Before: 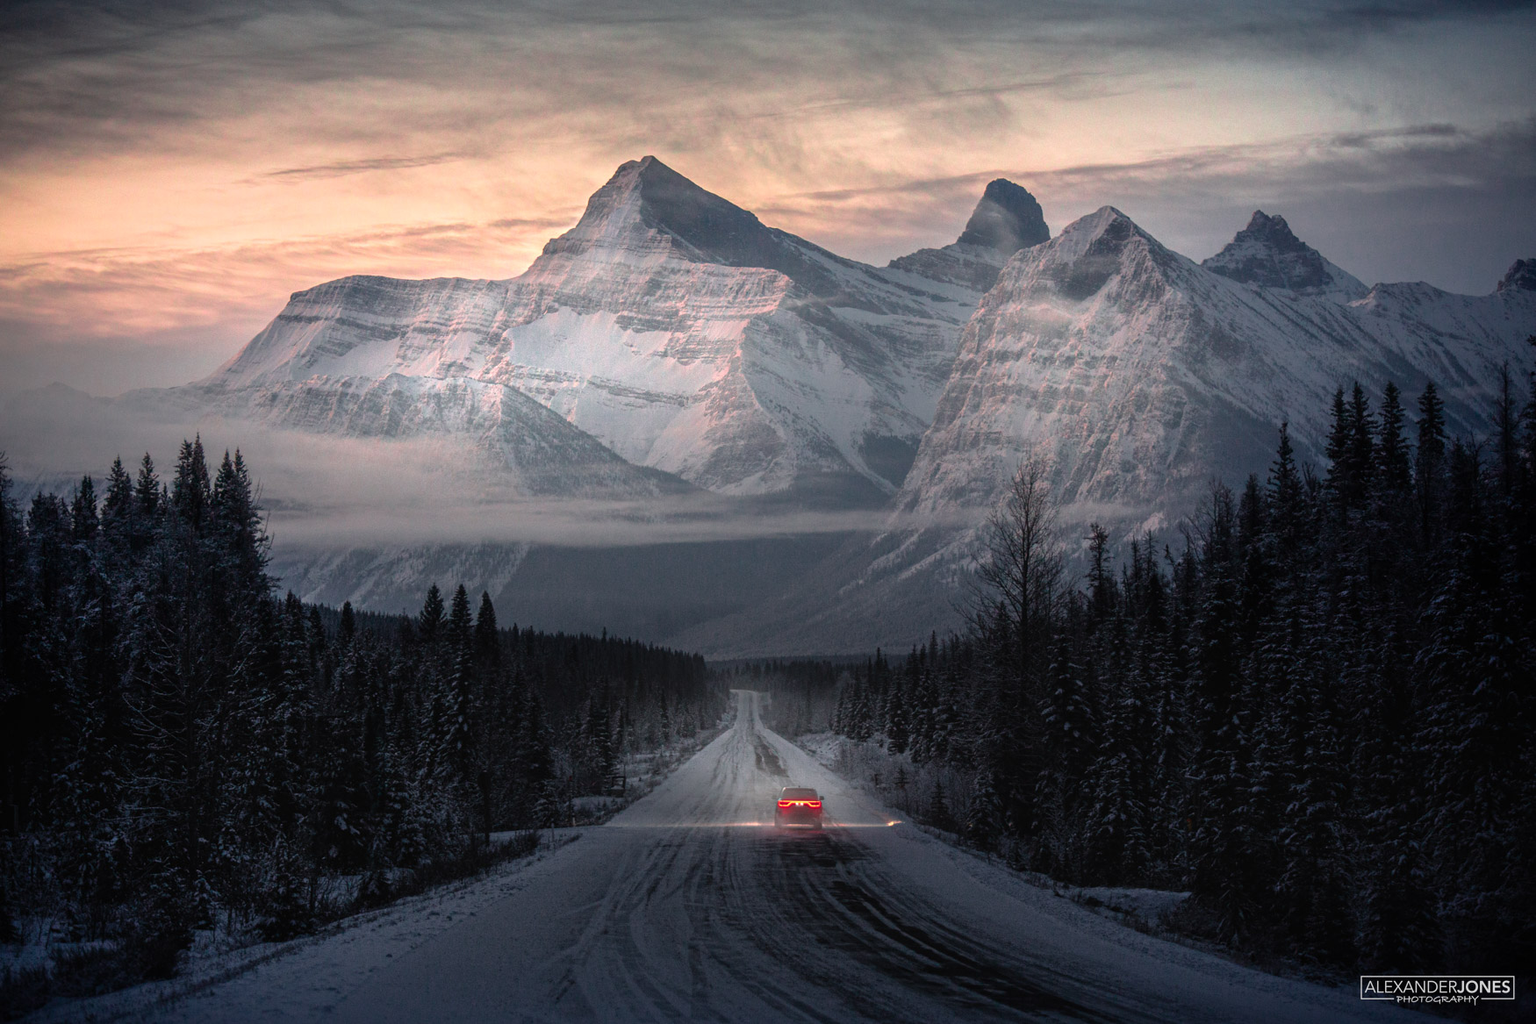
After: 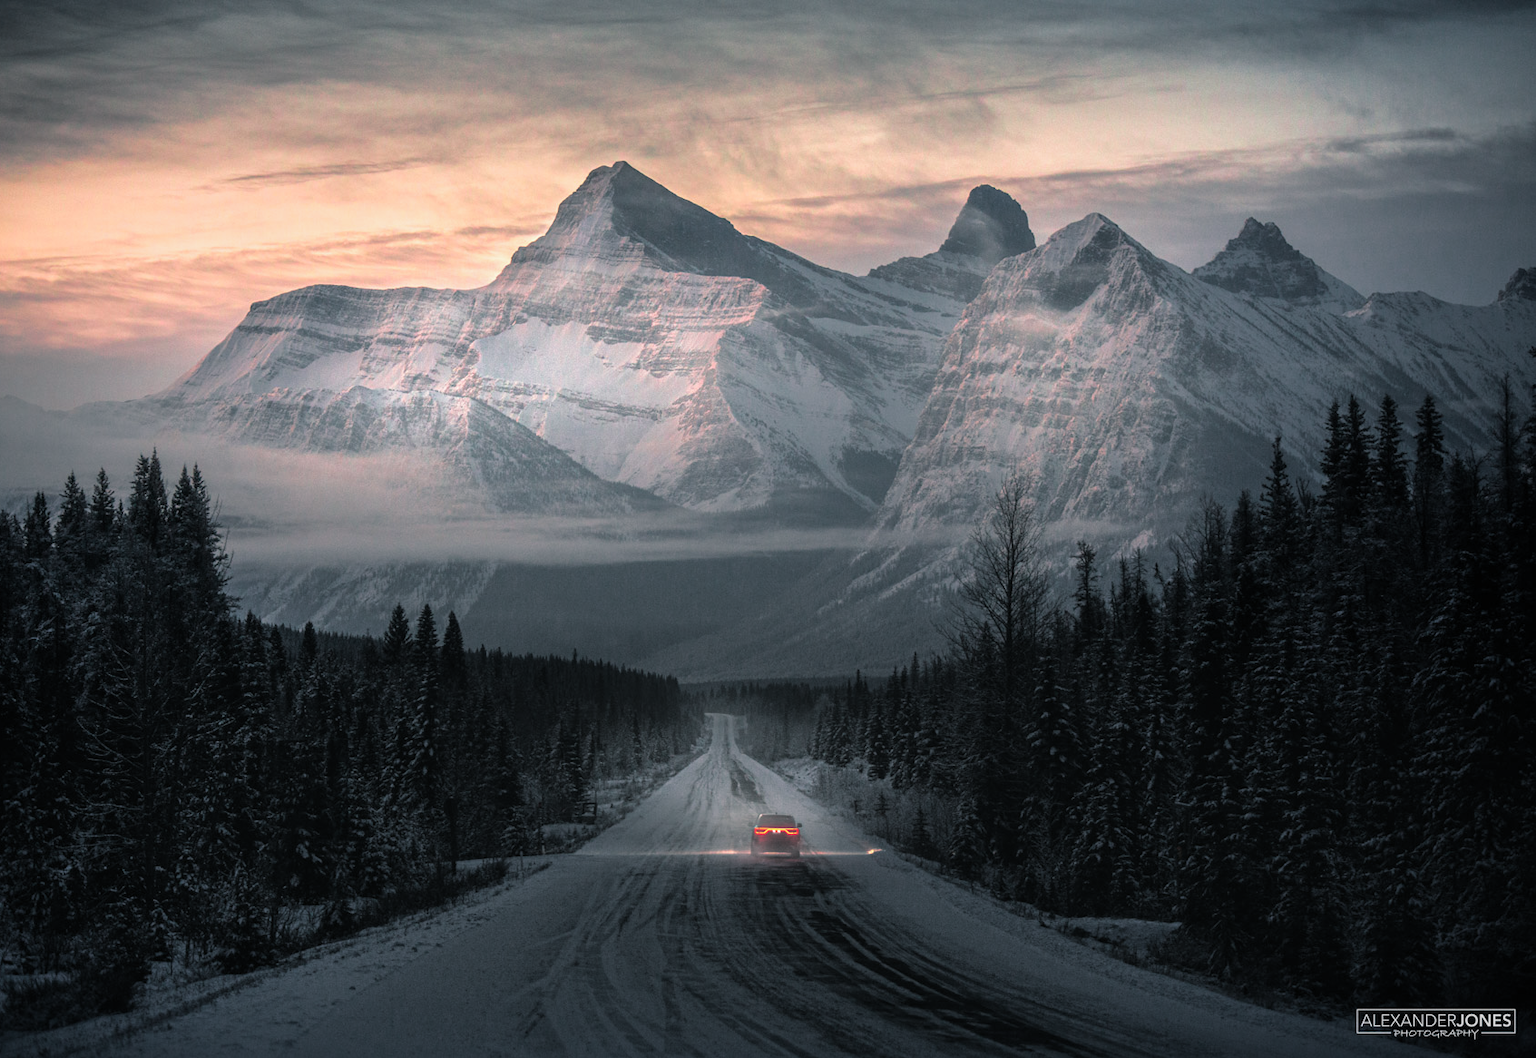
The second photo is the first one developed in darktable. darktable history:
crop and rotate: left 3.238%
split-toning: shadows › hue 201.6°, shadows › saturation 0.16, highlights › hue 50.4°, highlights › saturation 0.2, balance -49.9
